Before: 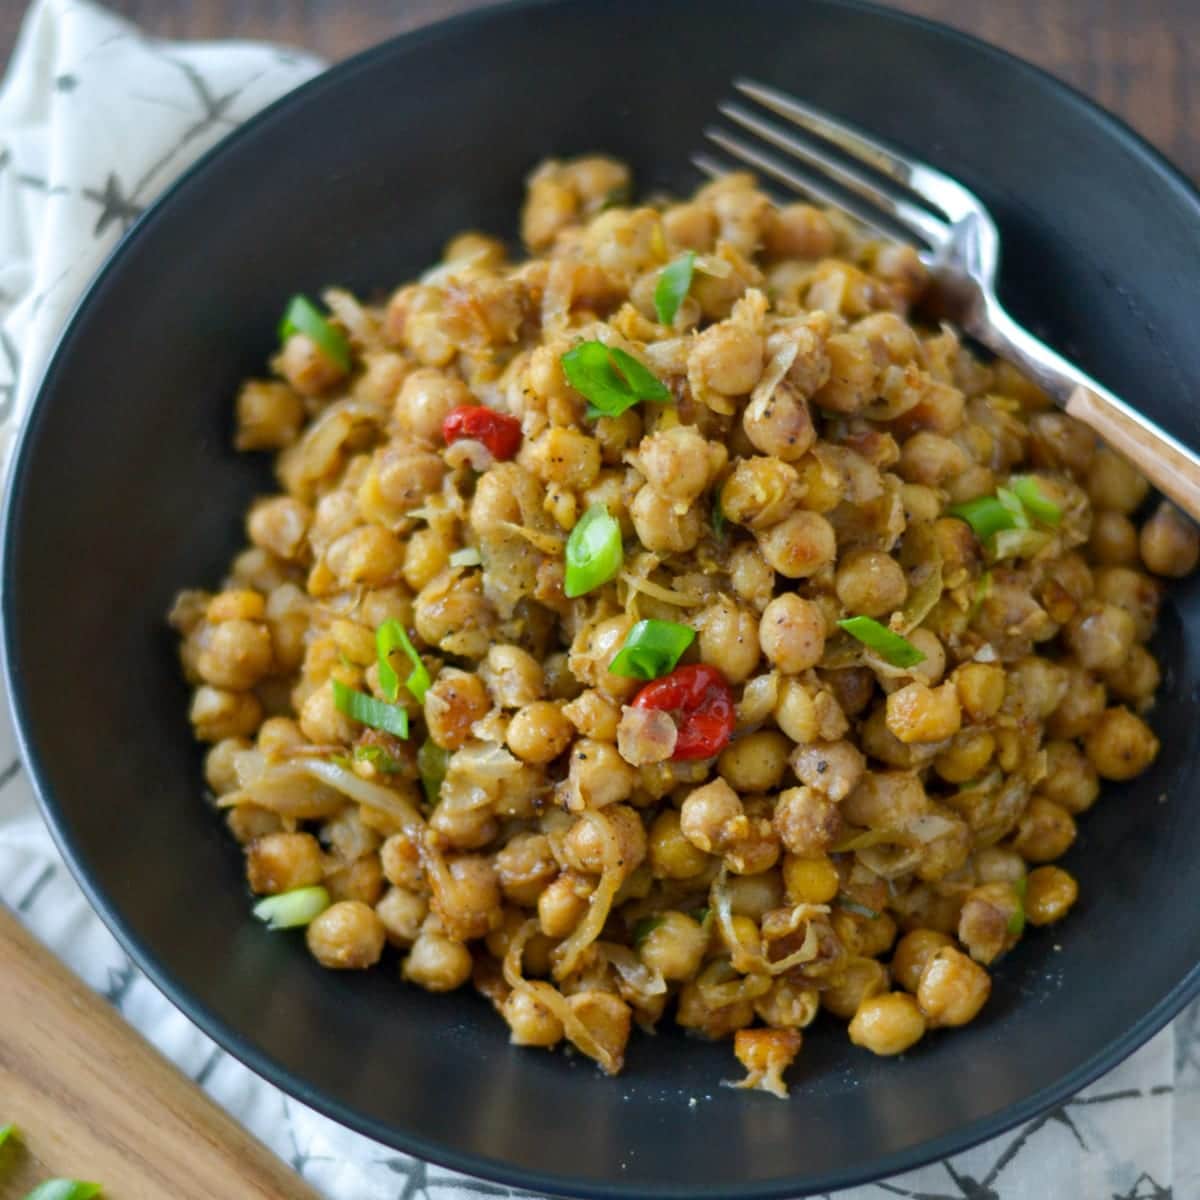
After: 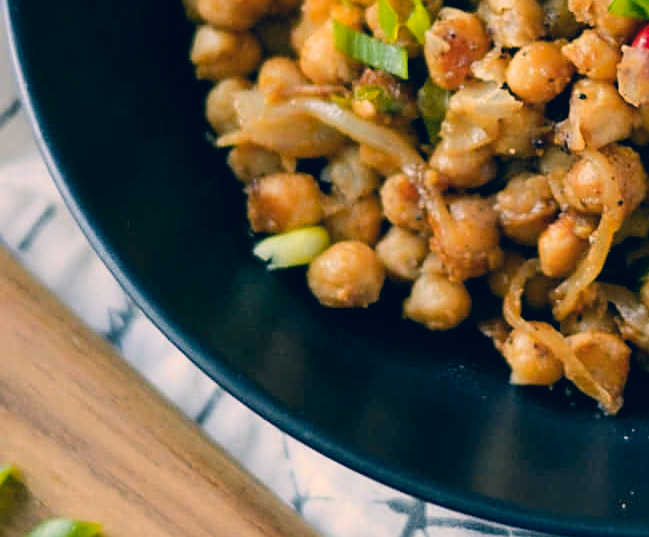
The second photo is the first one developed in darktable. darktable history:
color correction: highlights a* 10.32, highlights b* 14.6, shadows a* -10.25, shadows b* -14.84
crop and rotate: top 55.079%, right 45.881%, bottom 0.164%
filmic rgb: middle gray luminance 12.66%, black relative exposure -10.08 EV, white relative exposure 3.47 EV, target black luminance 0%, hardness 5.69, latitude 44.98%, contrast 1.223, highlights saturation mix 5.69%, shadows ↔ highlights balance 26.68%
color zones: curves: ch1 [(0.239, 0.552) (0.75, 0.5)]; ch2 [(0.25, 0.462) (0.749, 0.457)]
exposure: compensate highlight preservation false
tone equalizer: on, module defaults
sharpen: on, module defaults
